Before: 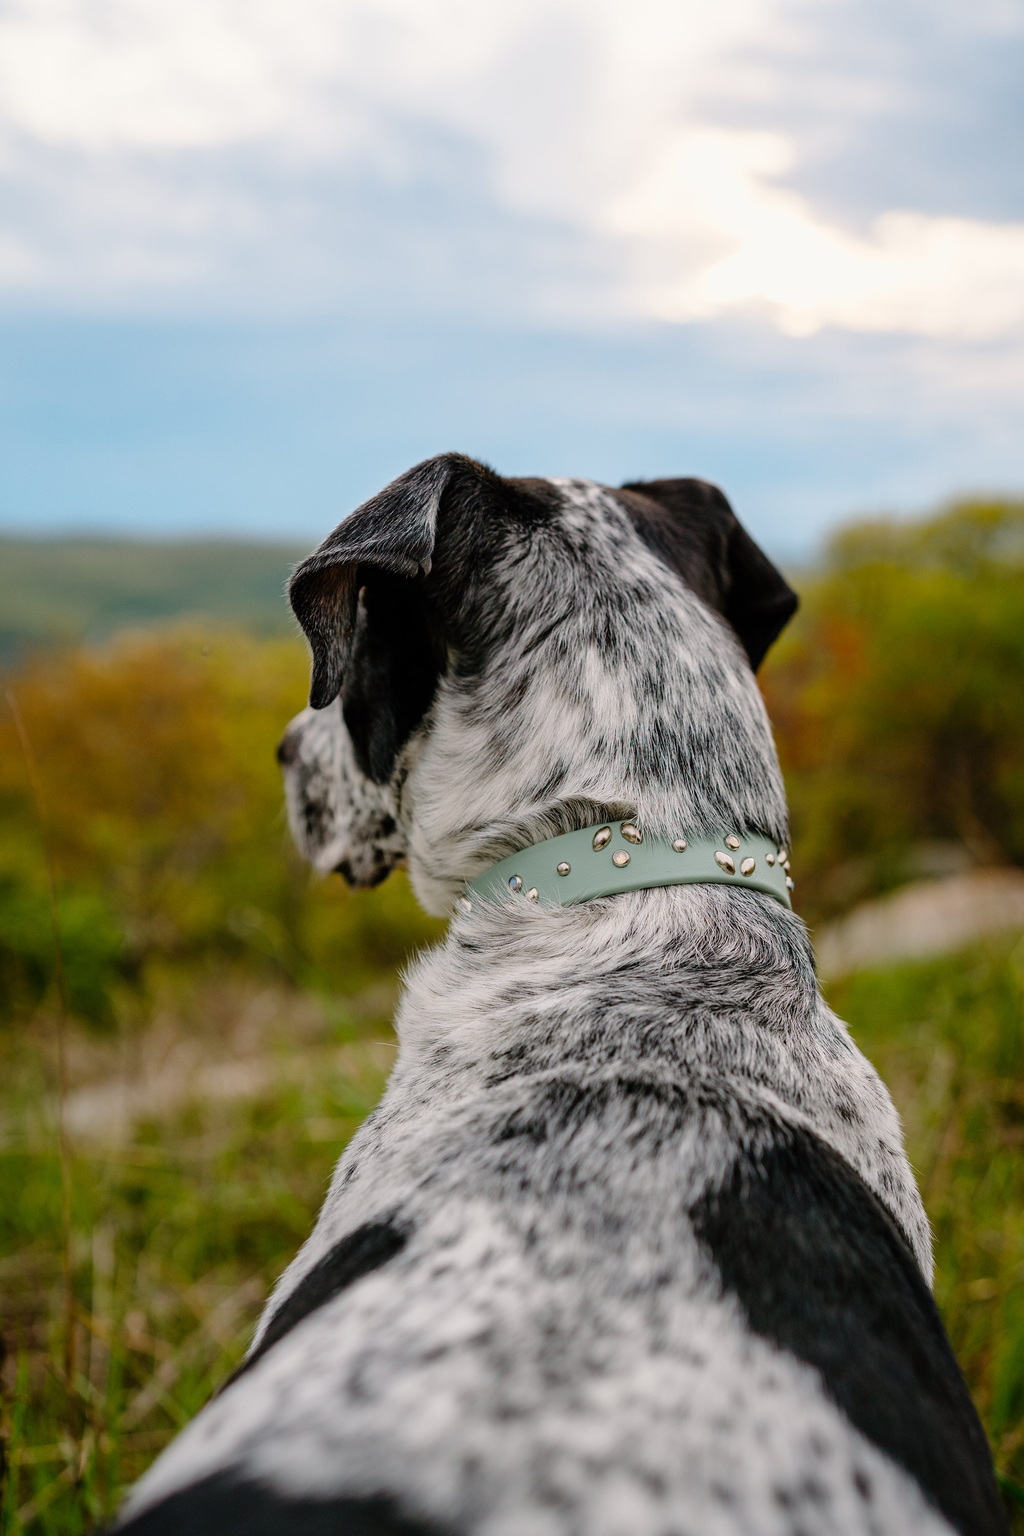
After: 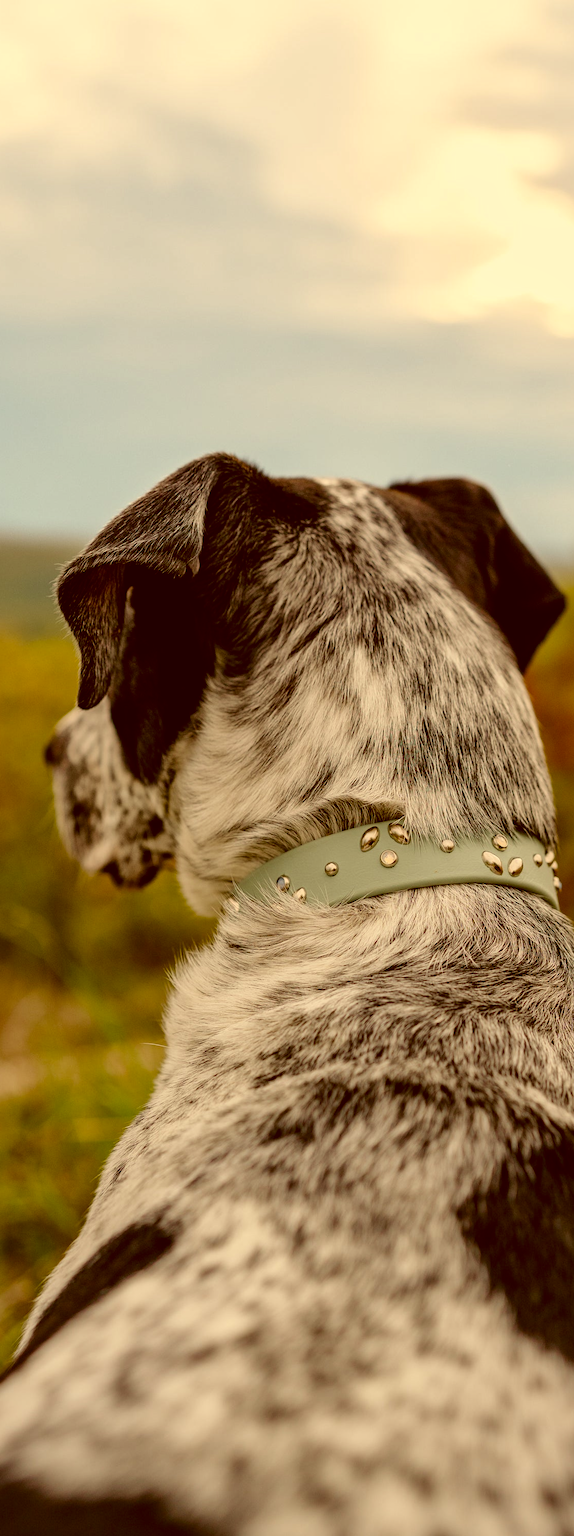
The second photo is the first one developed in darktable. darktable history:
crop and rotate: left 22.706%, right 21.169%
local contrast: mode bilateral grid, contrast 20, coarseness 51, detail 119%, midtone range 0.2
color correction: highlights a* 1.22, highlights b* 24.93, shadows a* 15.89, shadows b* 24.5
